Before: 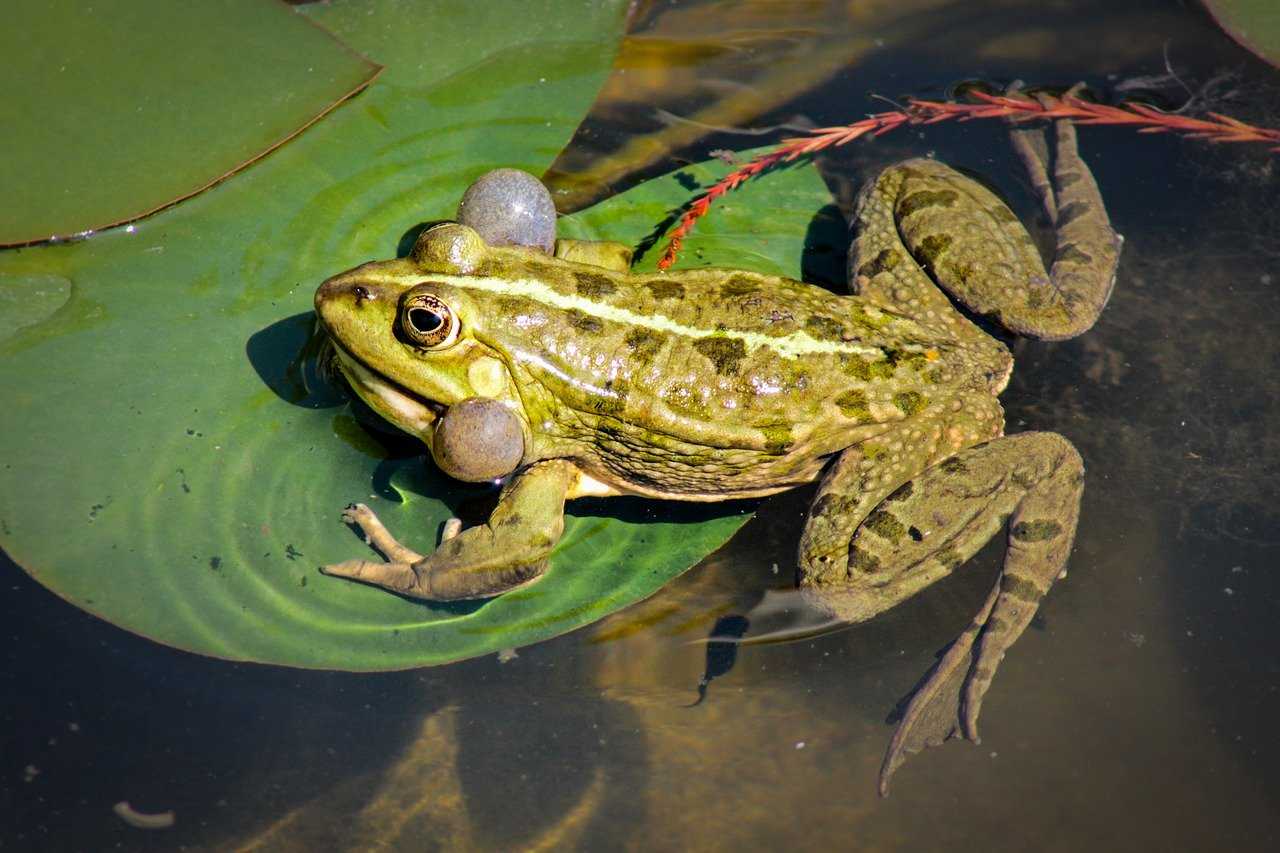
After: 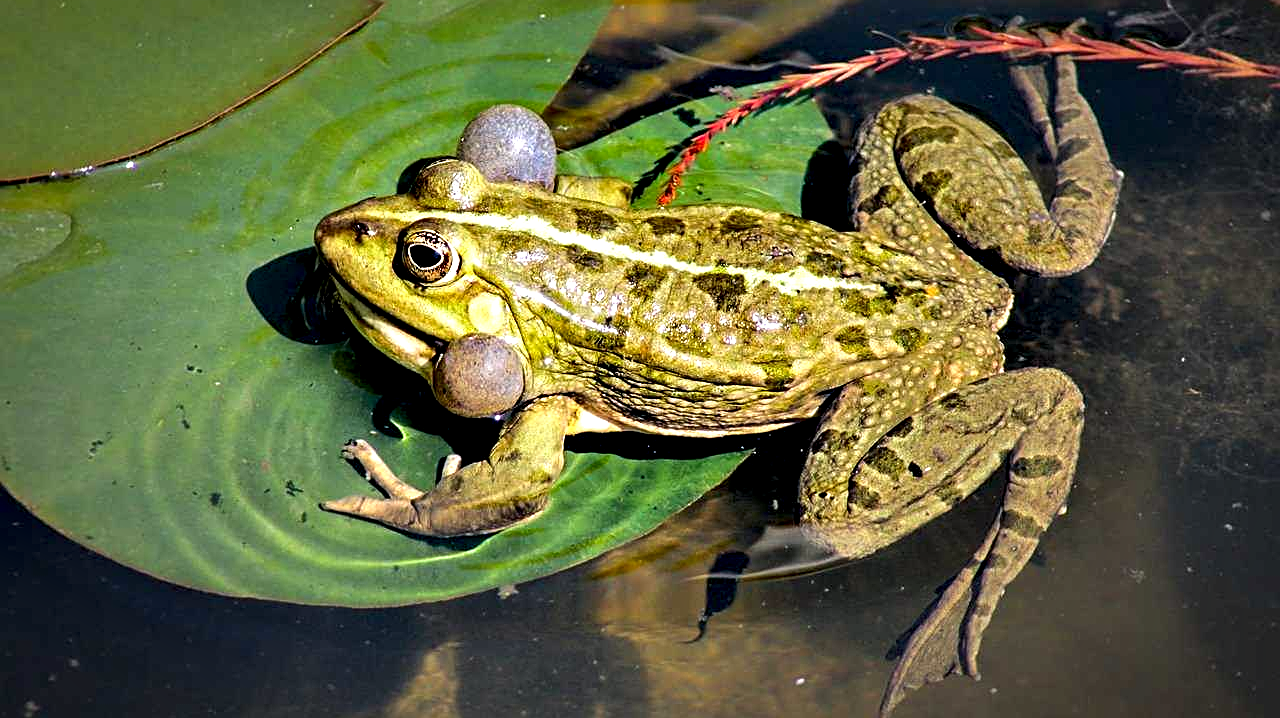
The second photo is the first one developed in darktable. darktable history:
crop: top 7.616%, bottom 8.195%
sharpen: on, module defaults
contrast equalizer: y [[0.6 ×6], [0.55 ×6], [0 ×6], [0 ×6], [0 ×6]]
